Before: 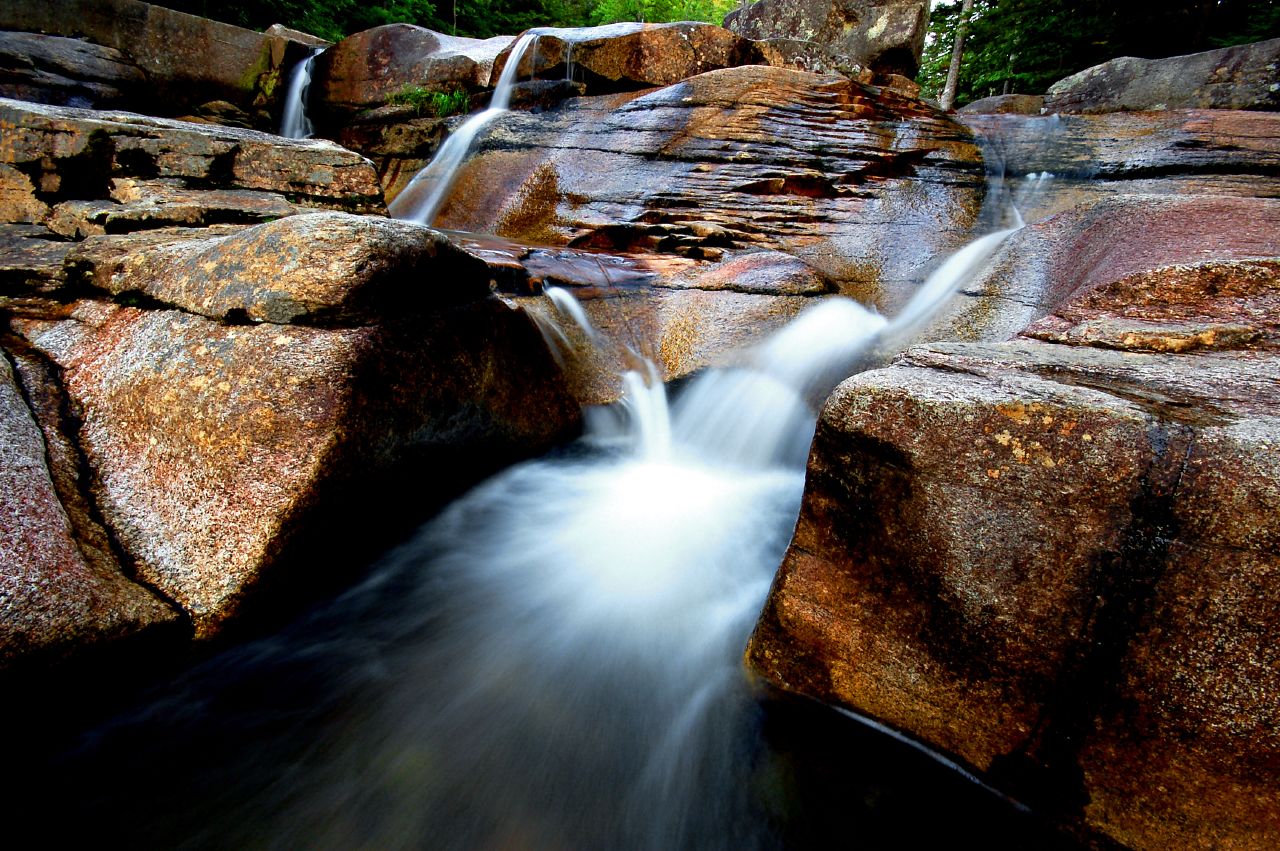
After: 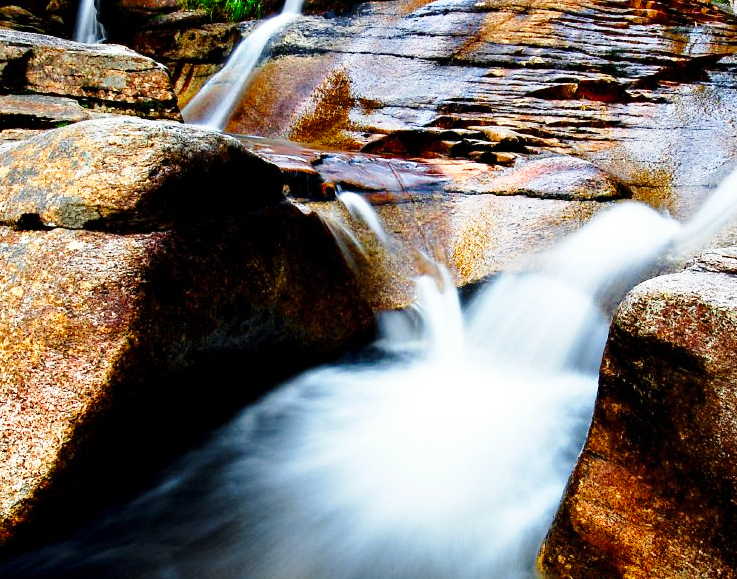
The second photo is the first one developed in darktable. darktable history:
base curve: curves: ch0 [(0, 0) (0.028, 0.03) (0.121, 0.232) (0.46, 0.748) (0.859, 0.968) (1, 1)], preserve colors none
crop: left 16.227%, top 11.25%, right 26.194%, bottom 20.636%
